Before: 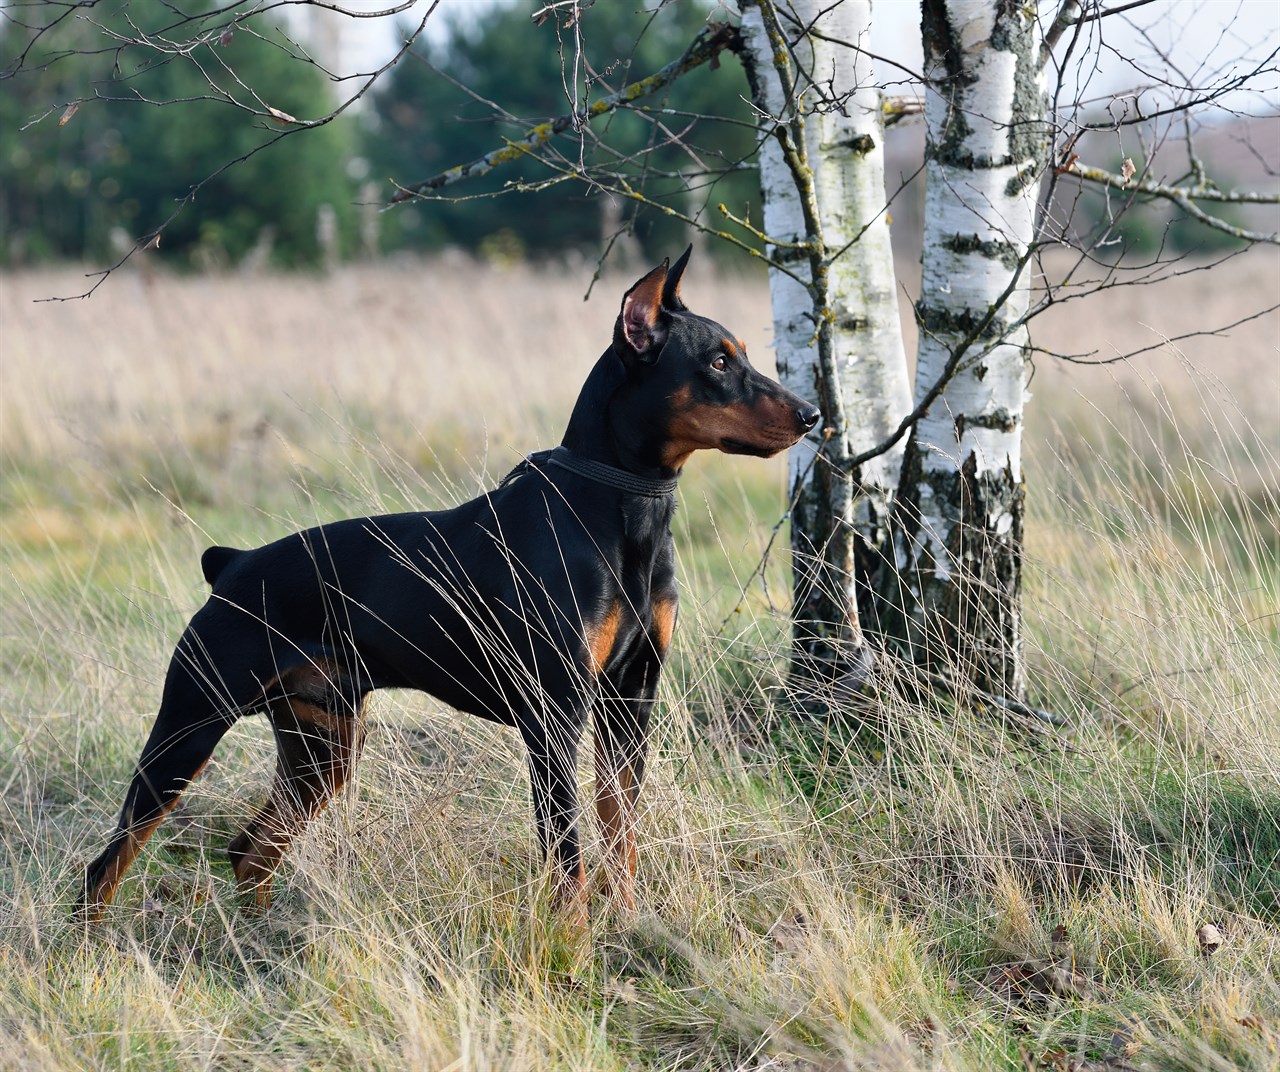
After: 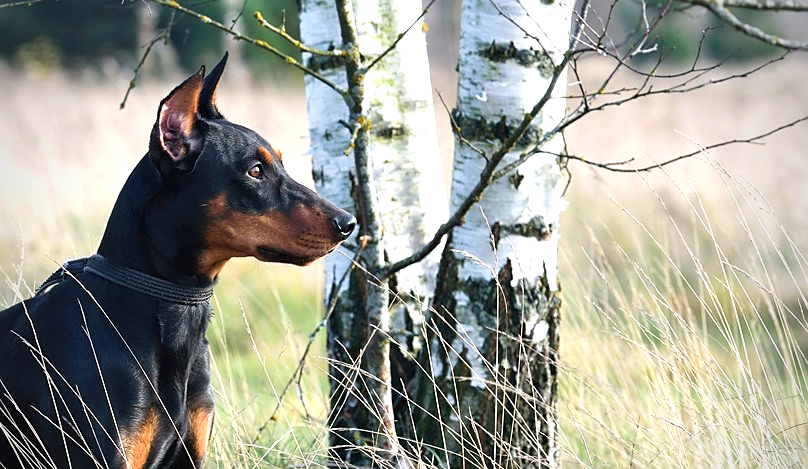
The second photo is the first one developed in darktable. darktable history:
crop: left 36.257%, top 17.967%, right 0.588%, bottom 38.213%
sharpen: radius 1.524, amount 0.369, threshold 1.529
exposure: black level correction 0, exposure 0.69 EV, compensate highlight preservation false
velvia: on, module defaults
vignetting: center (-0.028, 0.239)
